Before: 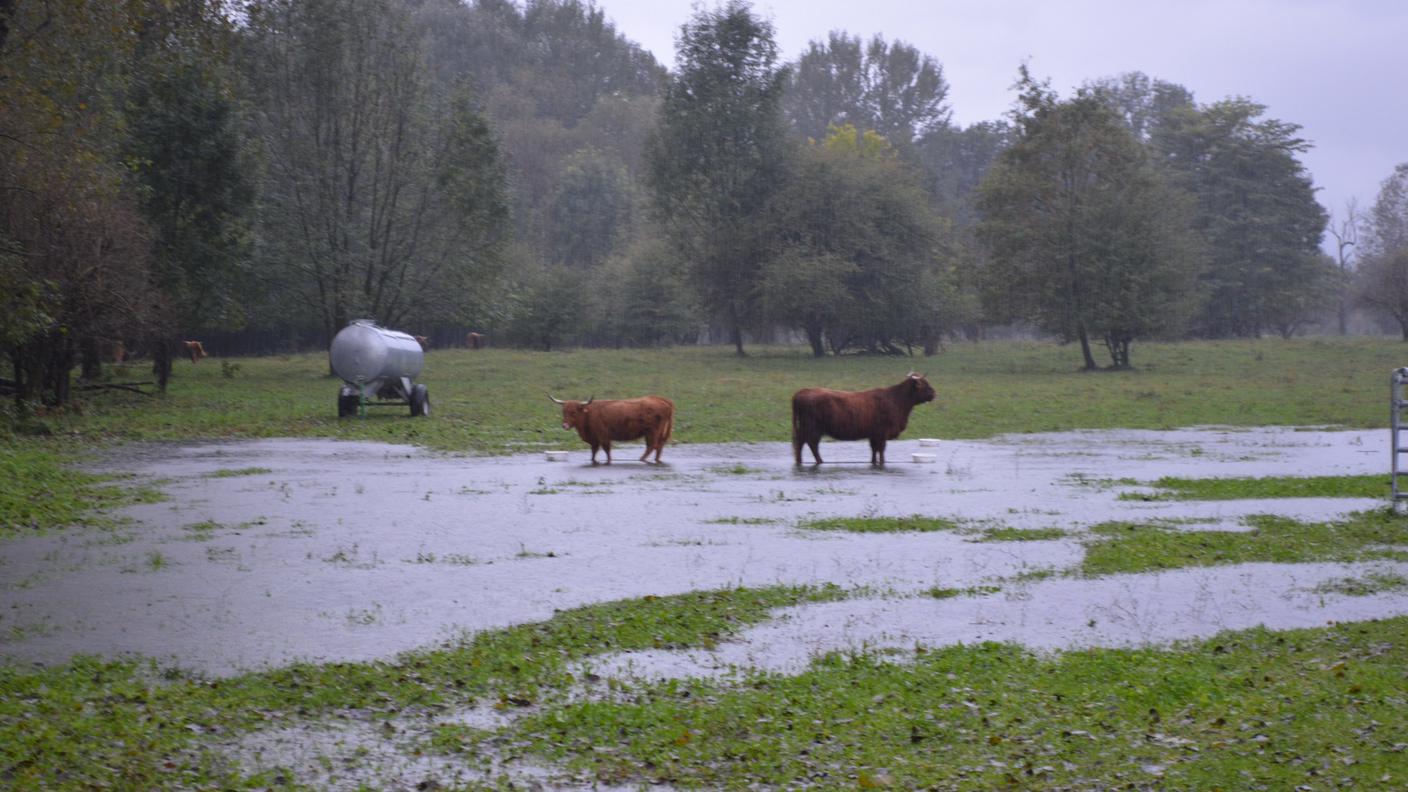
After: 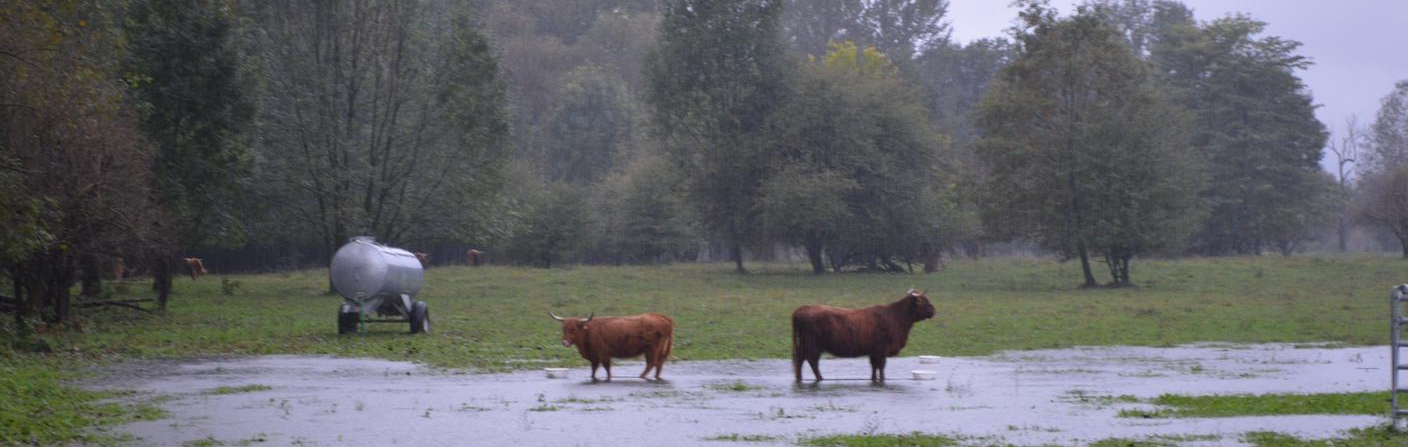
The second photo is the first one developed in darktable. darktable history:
crop and rotate: top 10.567%, bottom 32.924%
